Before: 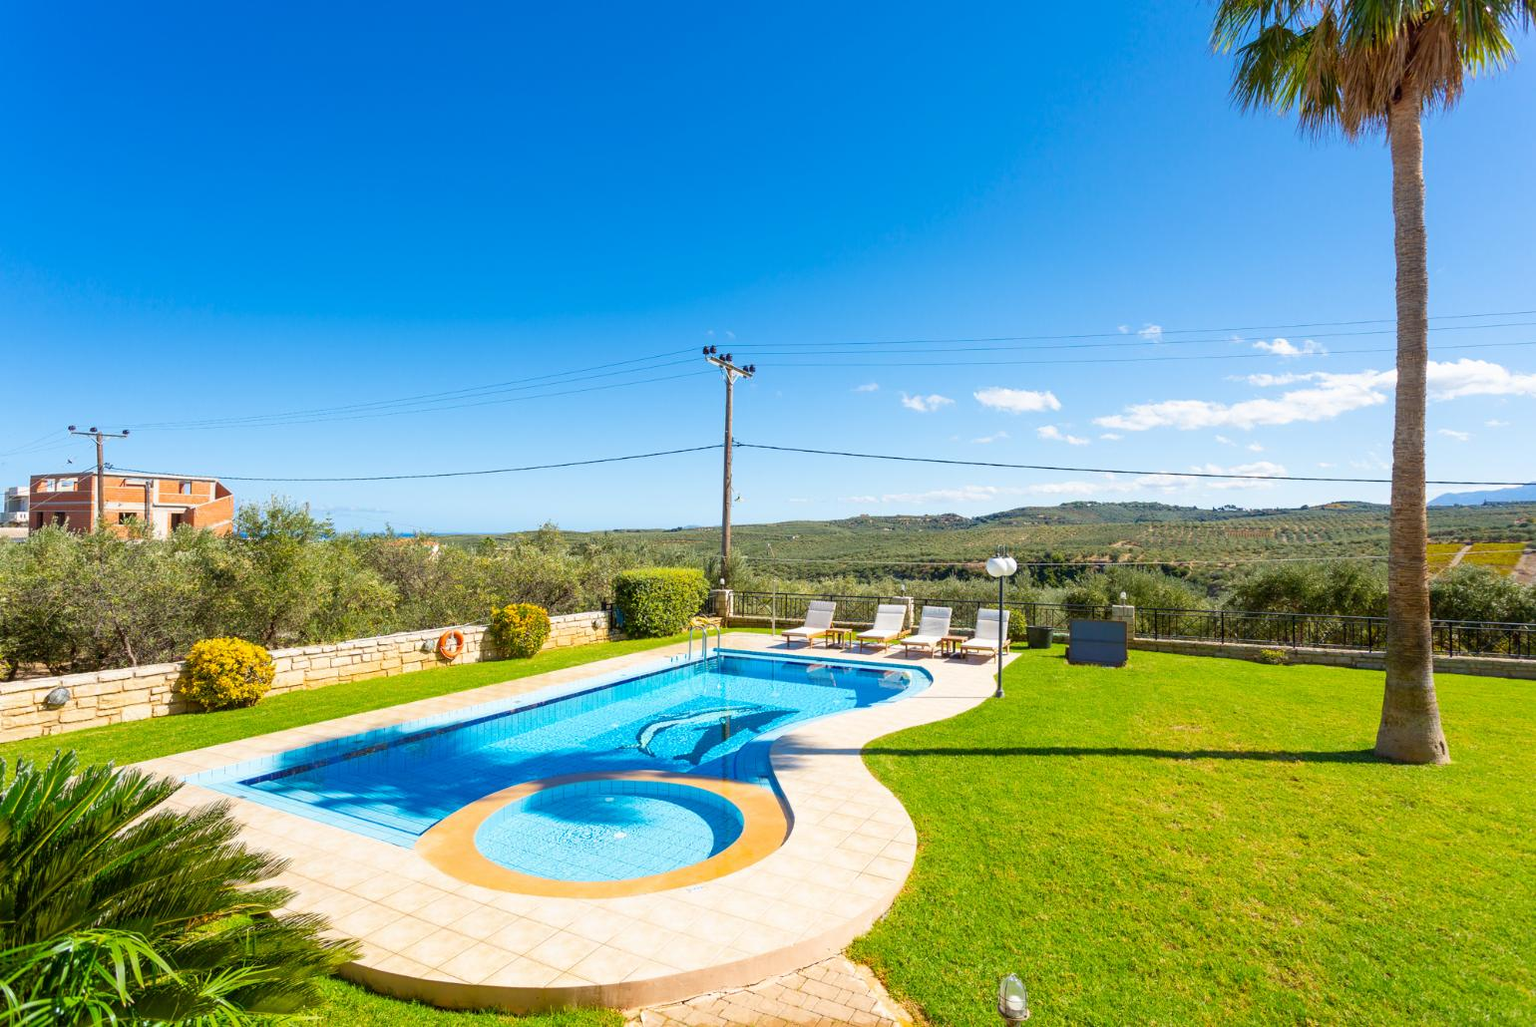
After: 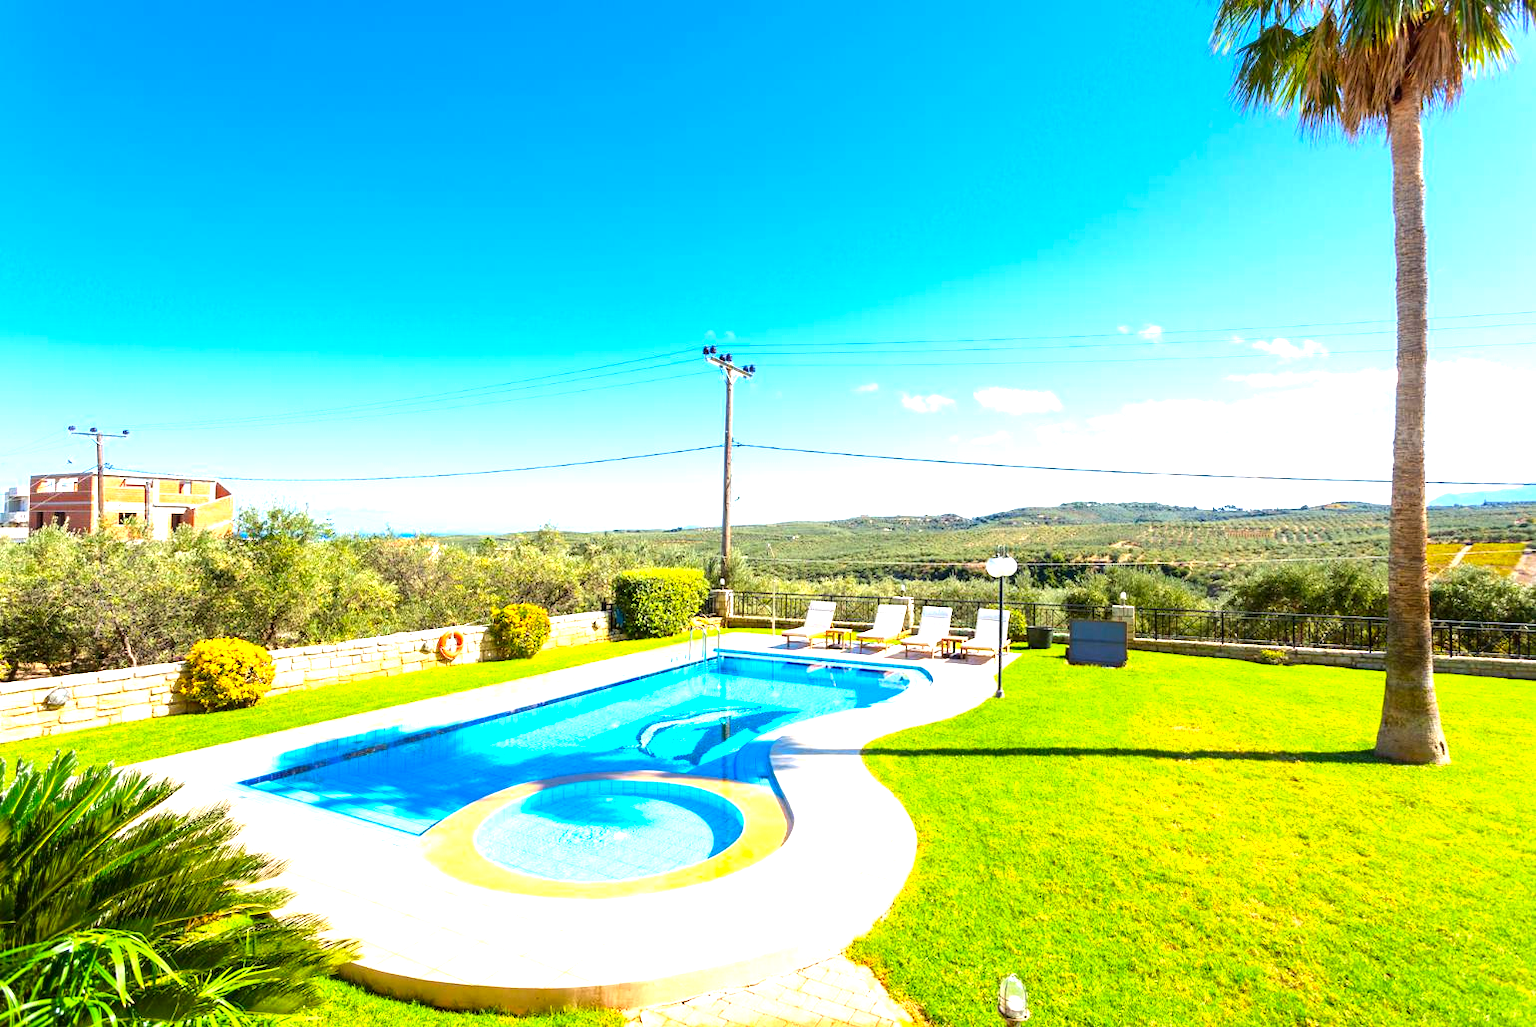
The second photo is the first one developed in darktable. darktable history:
tone equalizer: -8 EV -0.417 EV, -7 EV -0.389 EV, -6 EV -0.333 EV, -5 EV -0.222 EV, -3 EV 0.222 EV, -2 EV 0.333 EV, -1 EV 0.389 EV, +0 EV 0.417 EV, edges refinement/feathering 500, mask exposure compensation -1.57 EV, preserve details no
contrast brightness saturation: contrast 0.04, saturation 0.16
exposure: exposure 0.785 EV, compensate highlight preservation false
